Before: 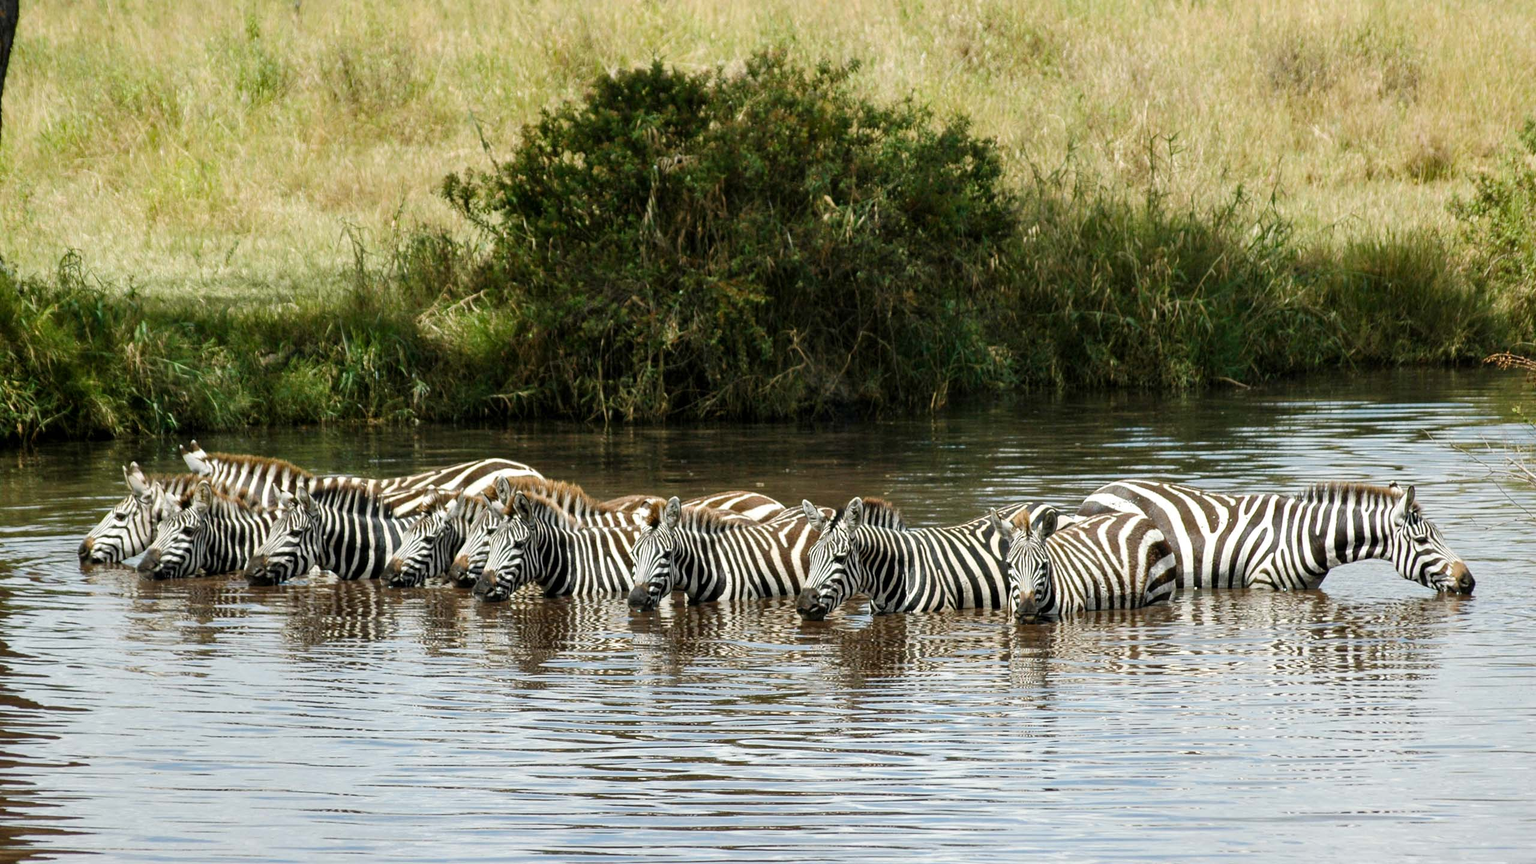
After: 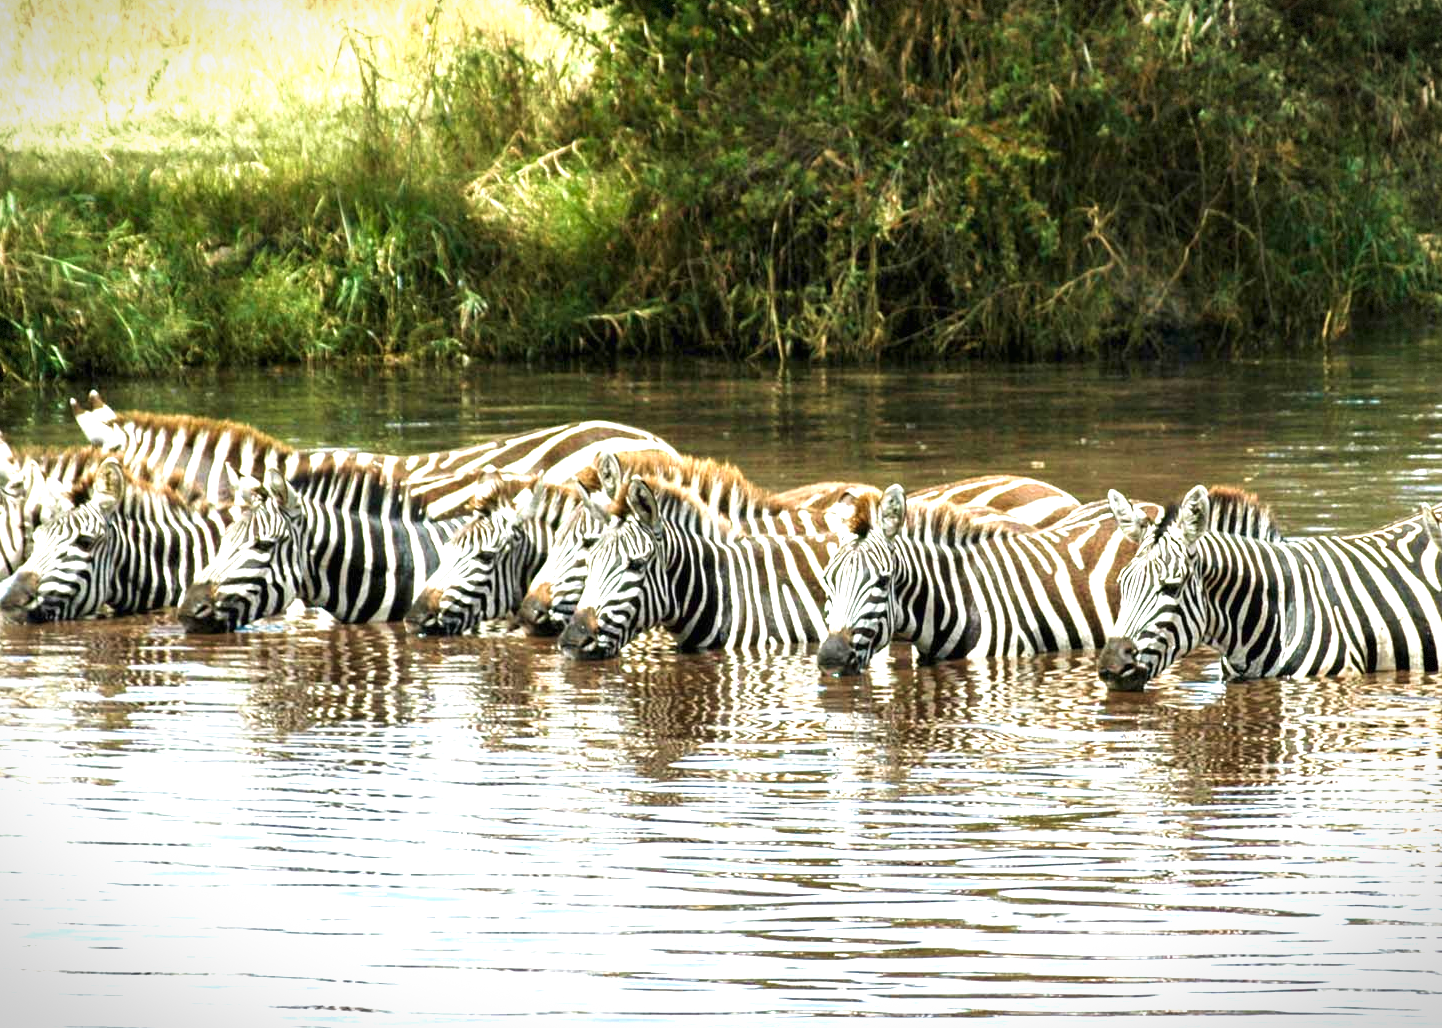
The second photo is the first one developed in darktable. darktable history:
velvia: on, module defaults
crop: left 8.966%, top 23.852%, right 34.699%, bottom 4.703%
exposure: black level correction 0, exposure 1.3 EV, compensate exposure bias true, compensate highlight preservation false
vignetting: fall-off start 100%, brightness -0.406, saturation -0.3, width/height ratio 1.324, dithering 8-bit output, unbound false
